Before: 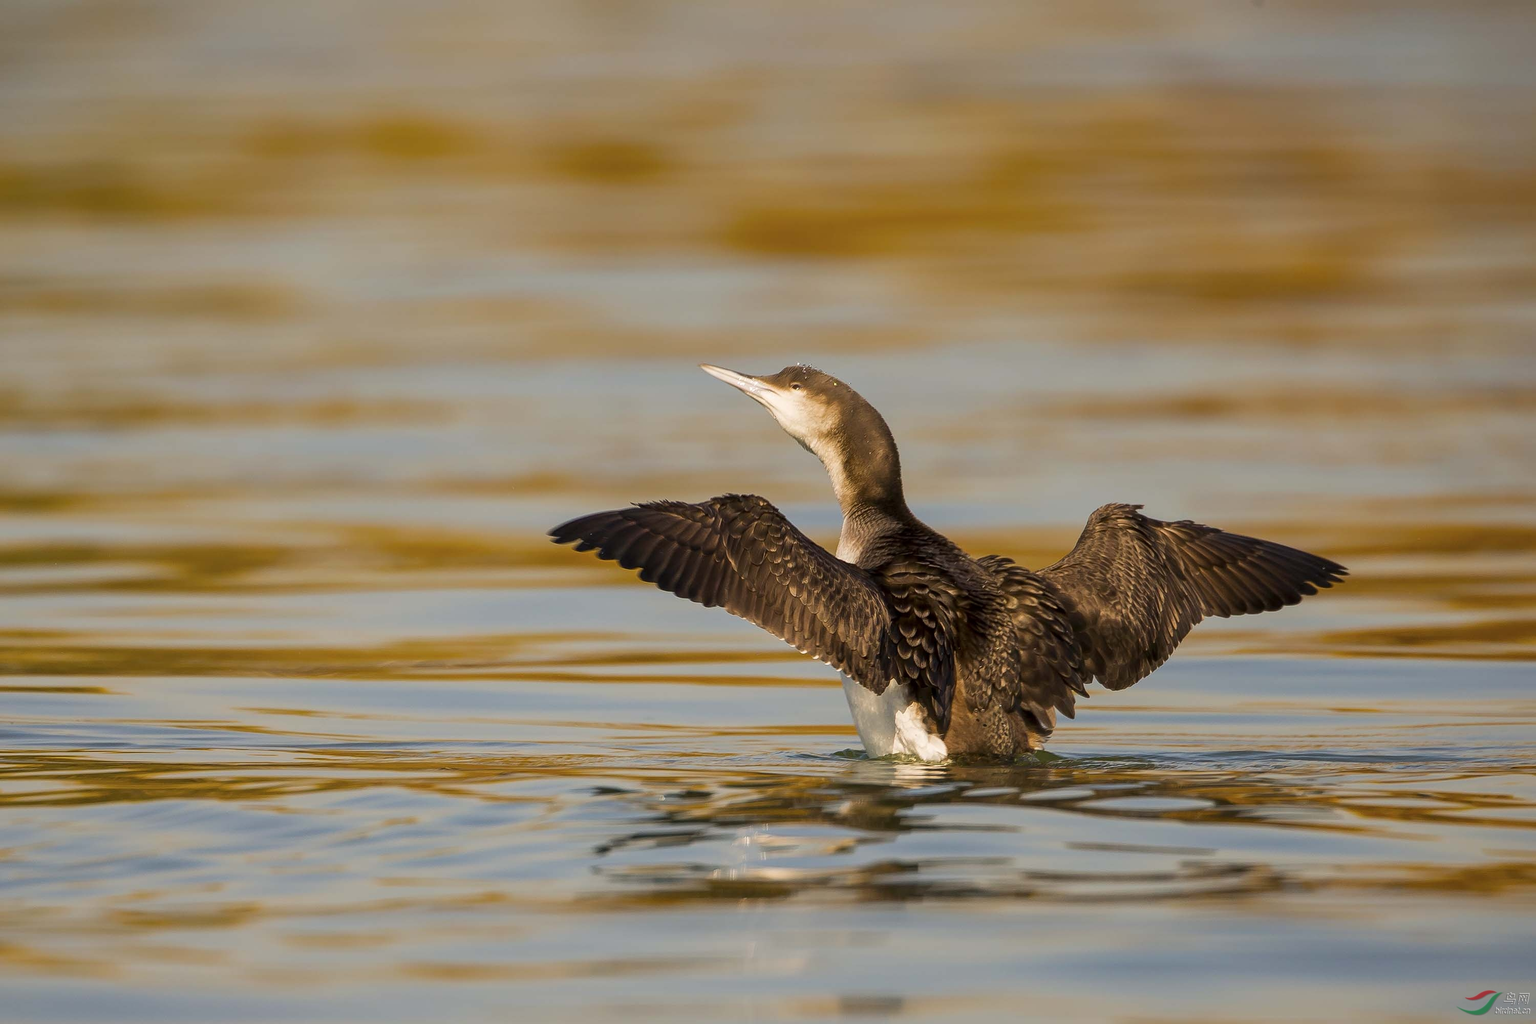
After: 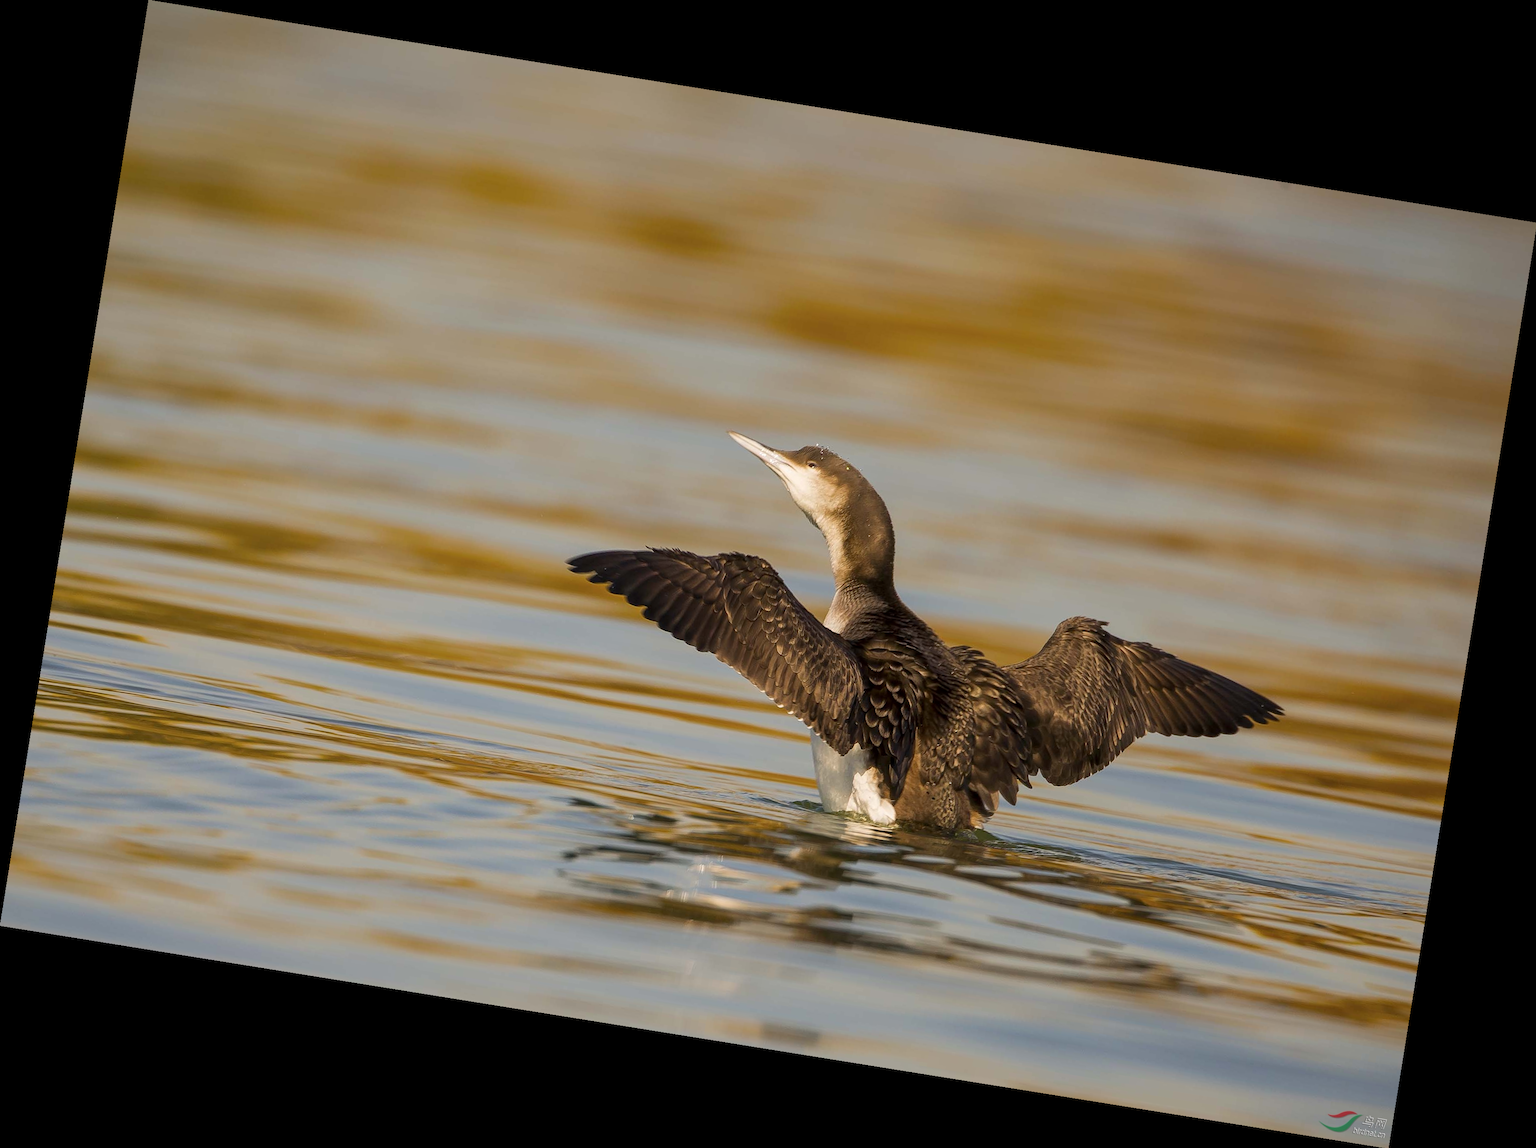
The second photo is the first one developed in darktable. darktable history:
rotate and perspective: rotation 9.12°, automatic cropping off
local contrast: mode bilateral grid, contrast 15, coarseness 36, detail 105%, midtone range 0.2
